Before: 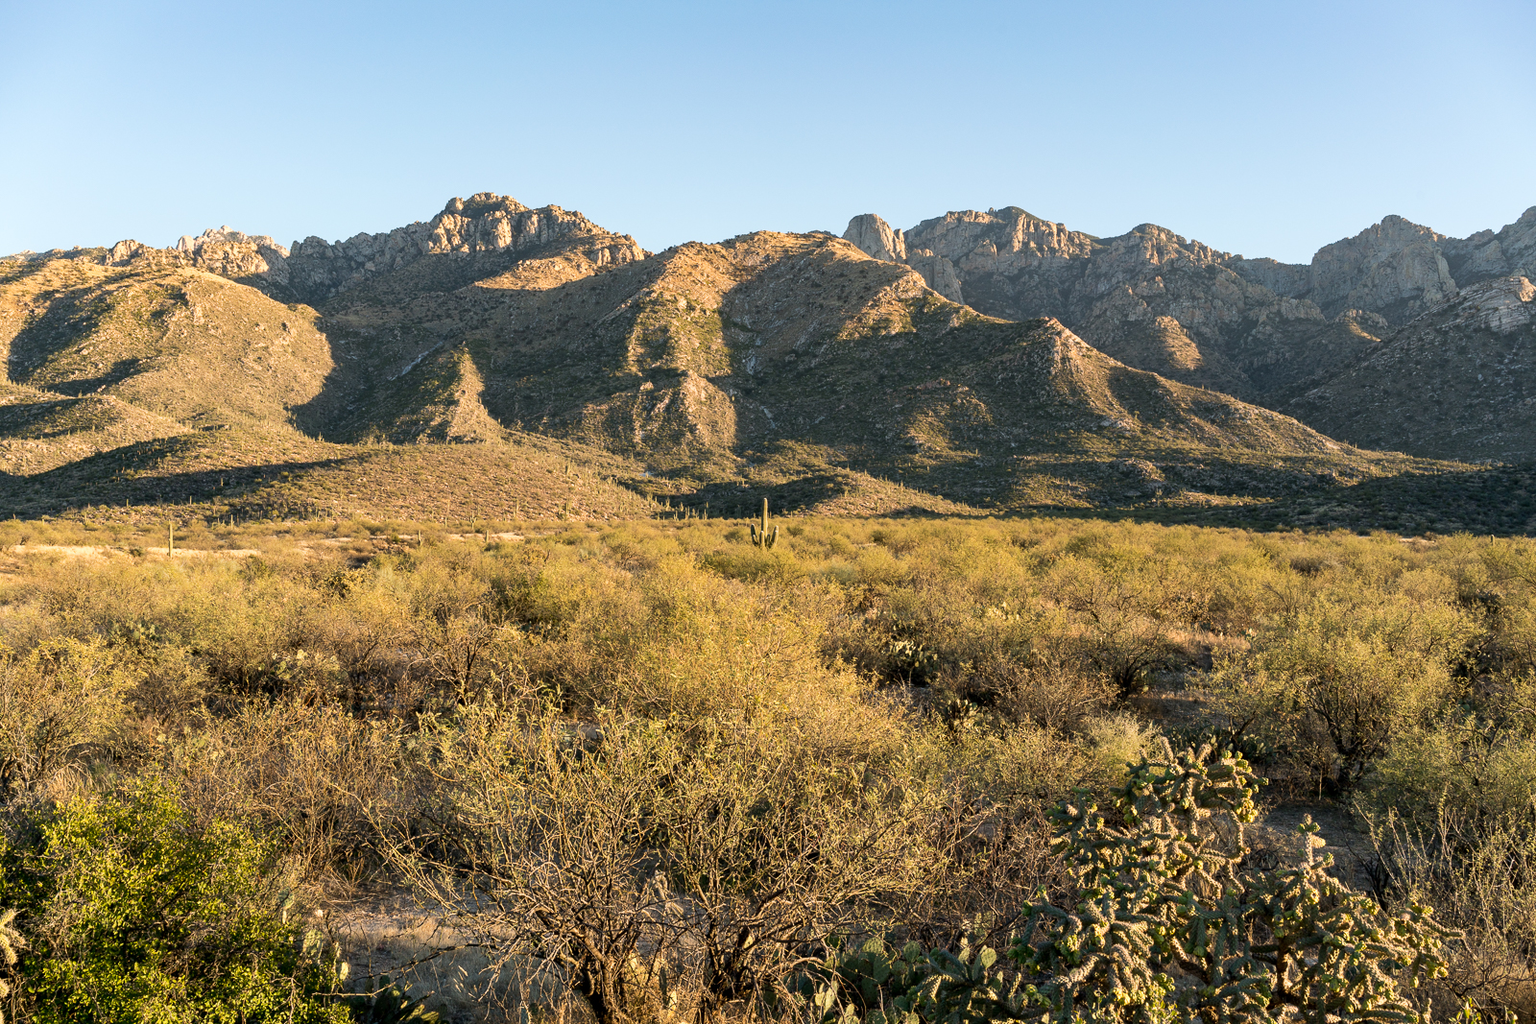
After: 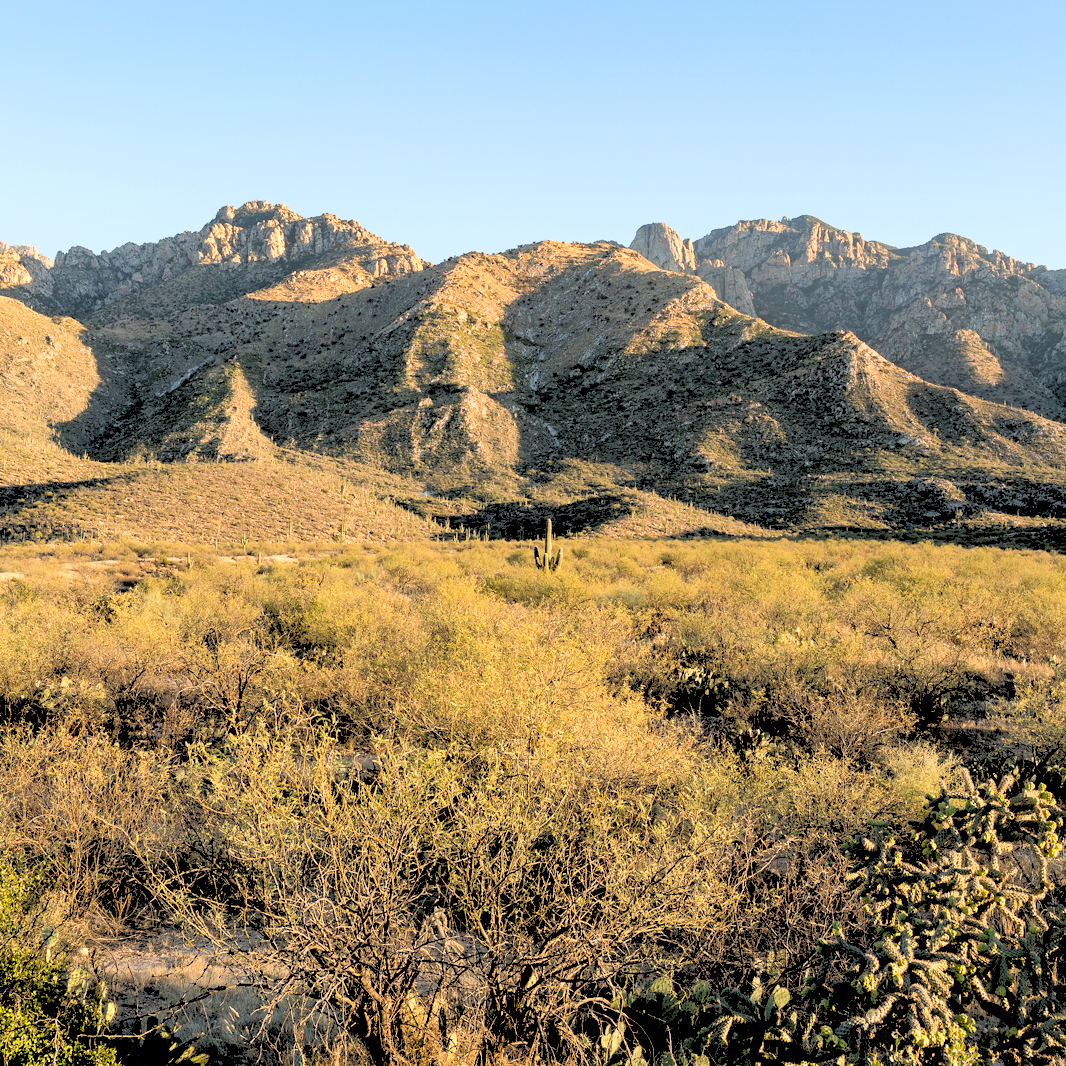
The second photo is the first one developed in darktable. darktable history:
crop and rotate: left 15.546%, right 17.787%
tone equalizer: on, module defaults
rgb levels: levels [[0.027, 0.429, 0.996], [0, 0.5, 1], [0, 0.5, 1]]
